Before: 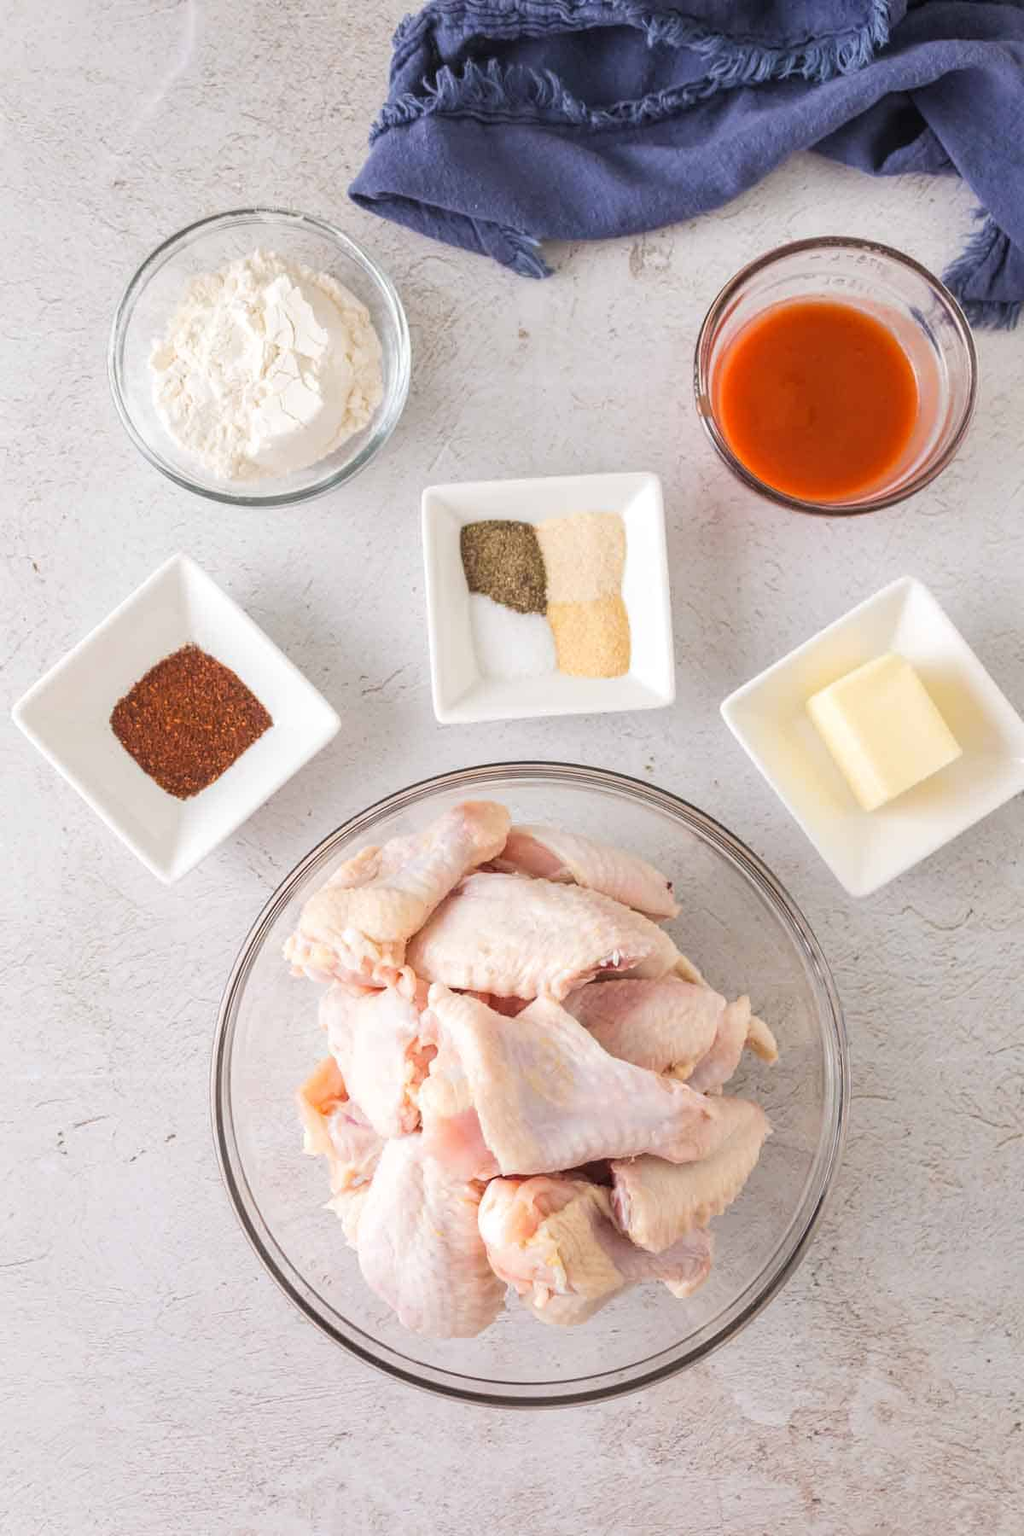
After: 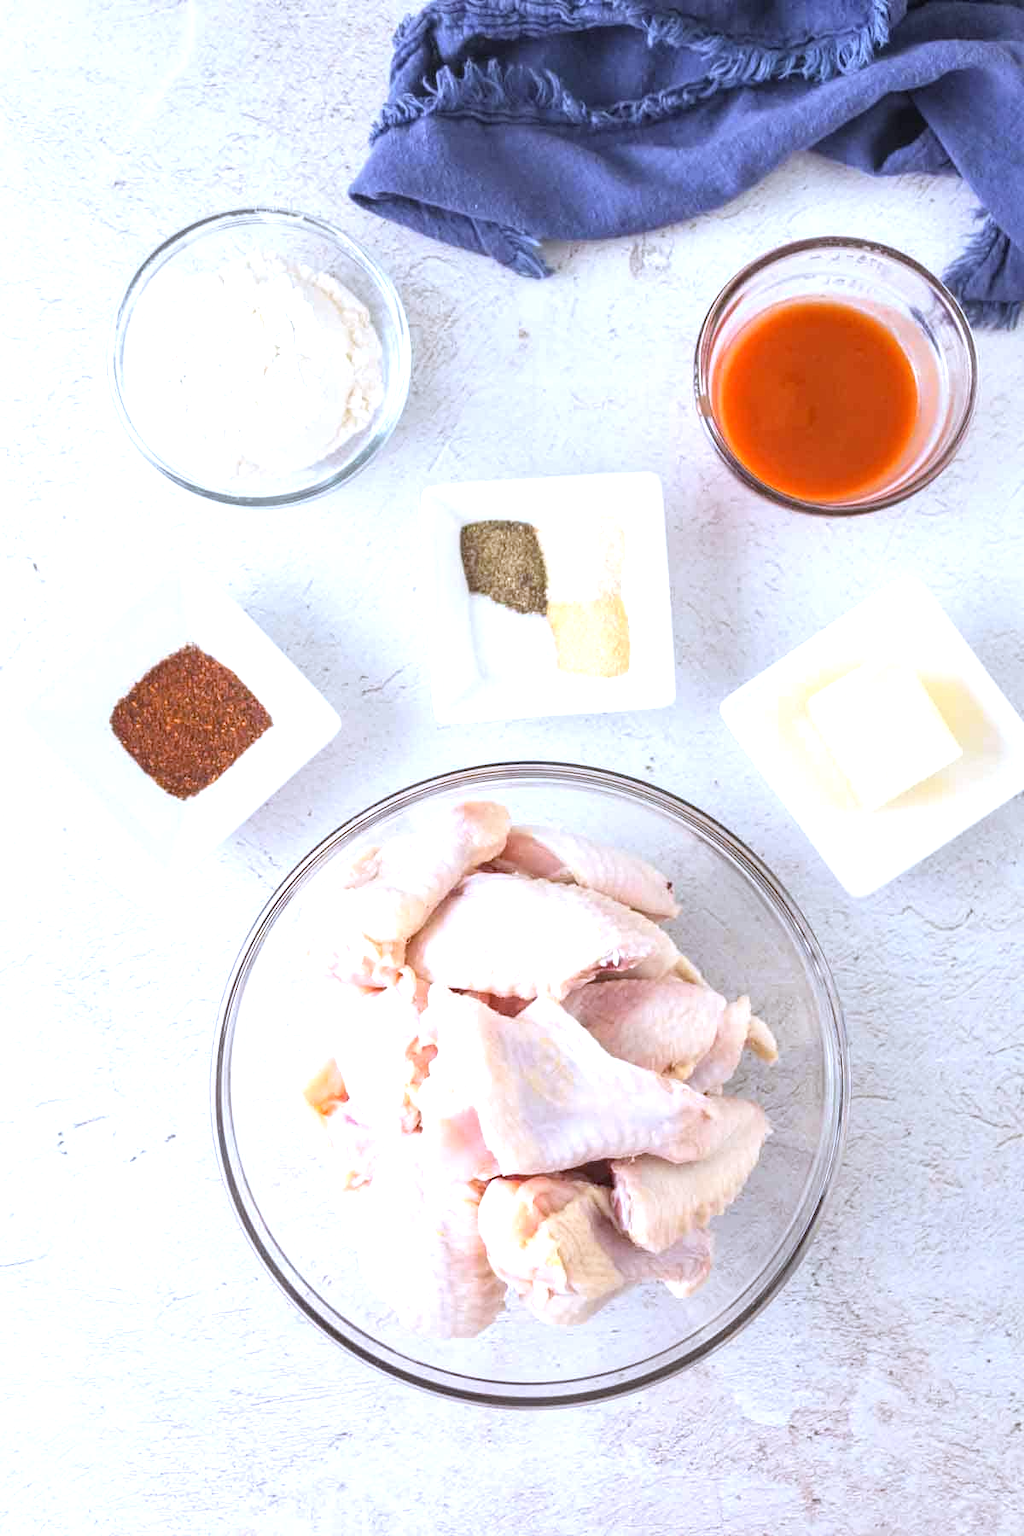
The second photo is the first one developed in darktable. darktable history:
exposure: black level correction 0, exposure 0.68 EV, compensate exposure bias true, compensate highlight preservation false
white balance: red 0.926, green 1.003, blue 1.133
